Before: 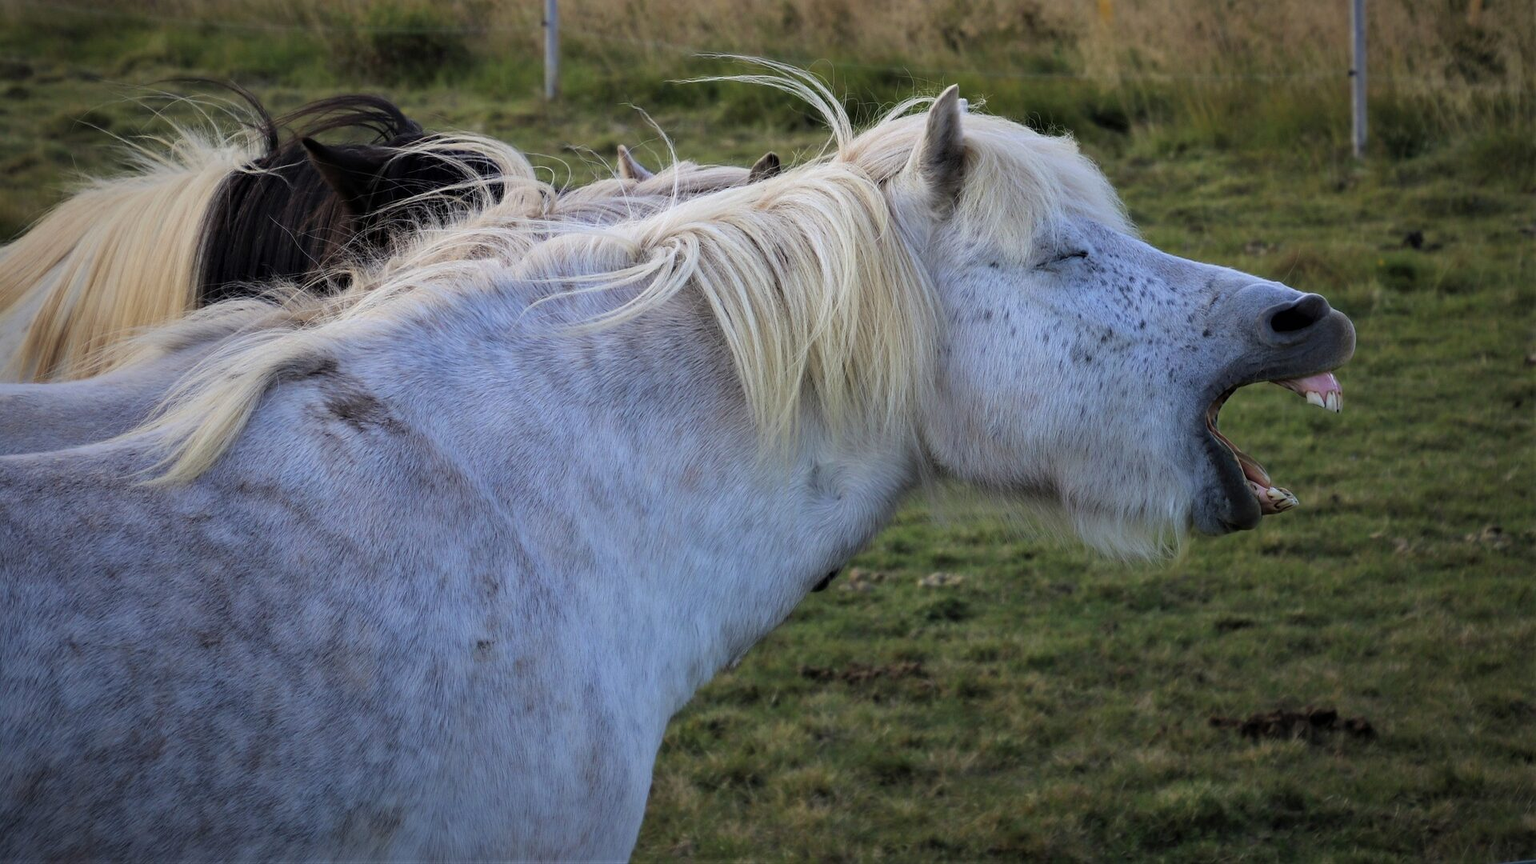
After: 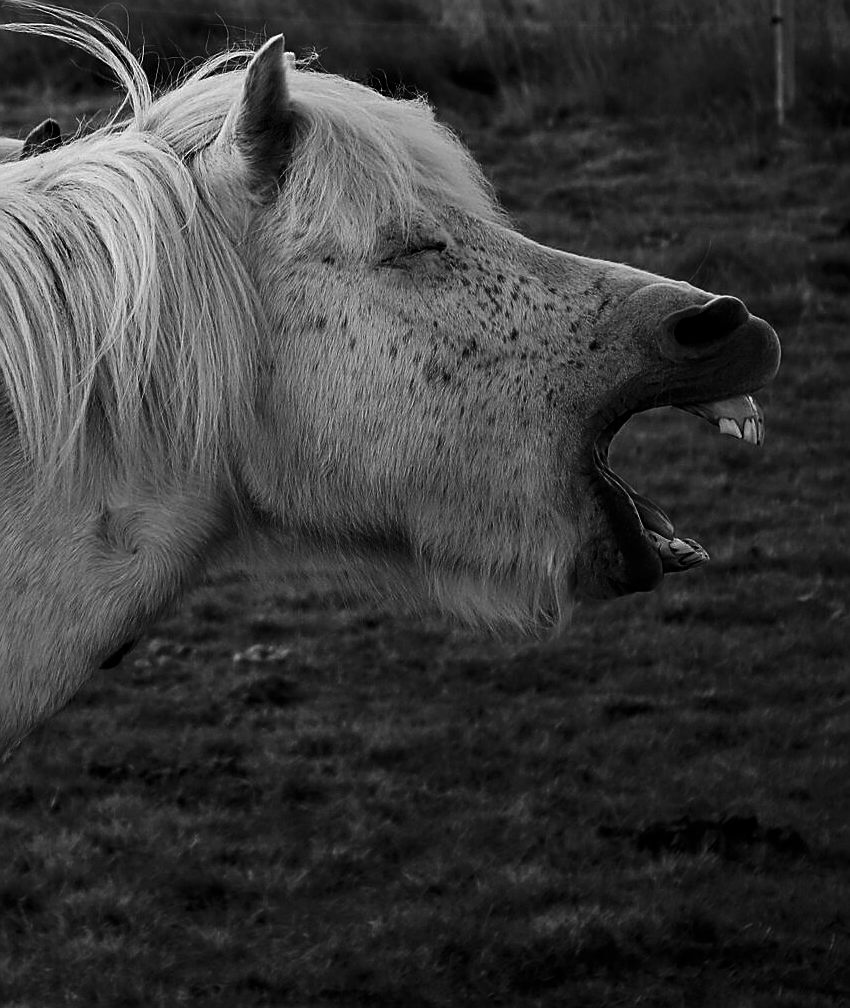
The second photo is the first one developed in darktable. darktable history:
contrast brightness saturation: contrast 0.19, brightness -0.24, saturation 0.11
sharpen: amount 0.75
crop: left 47.628%, top 6.643%, right 7.874%
white balance: red 0.931, blue 1.11
monochrome: a -6.99, b 35.61, size 1.4
